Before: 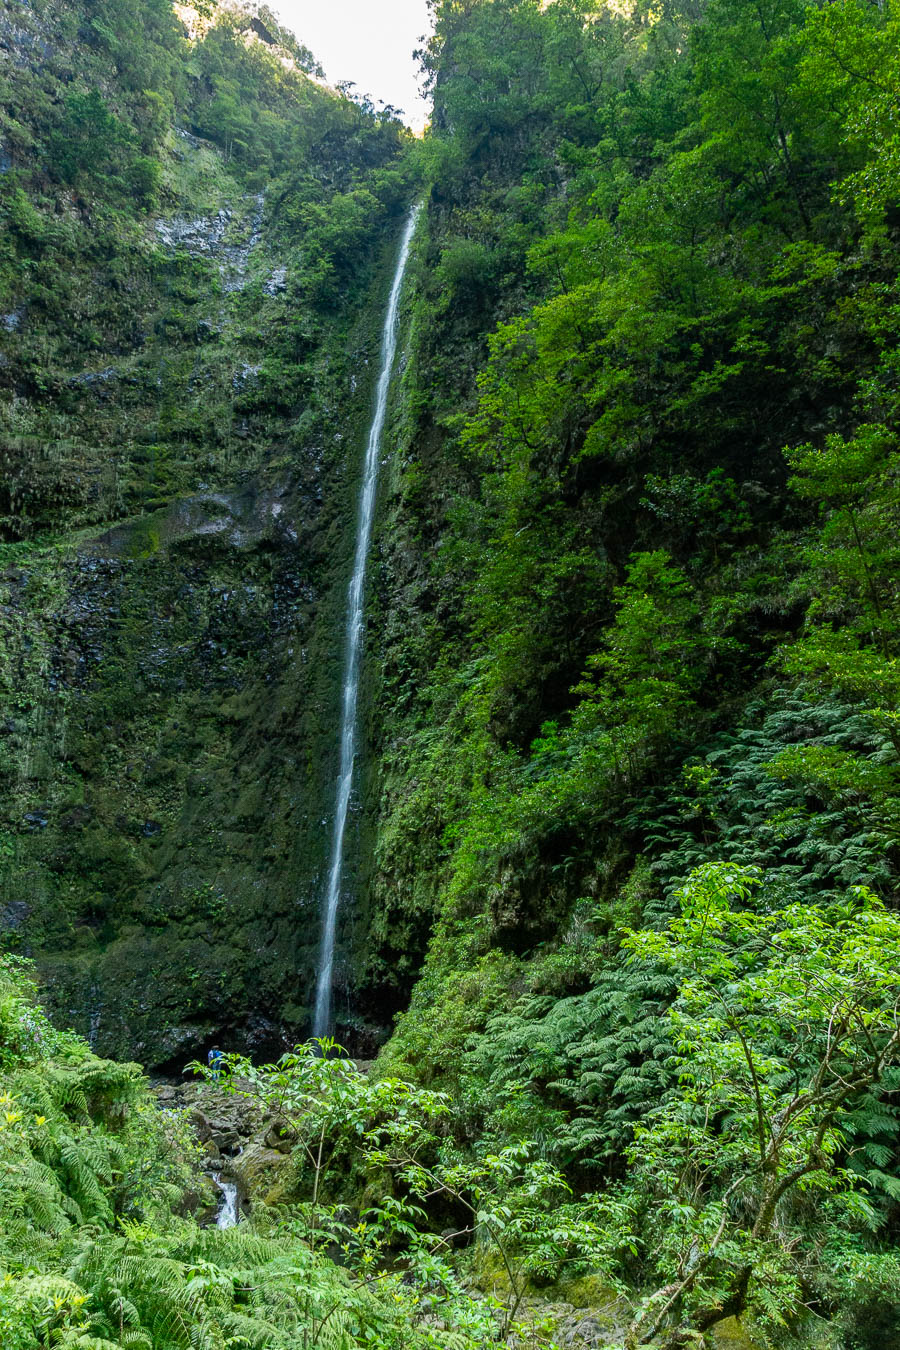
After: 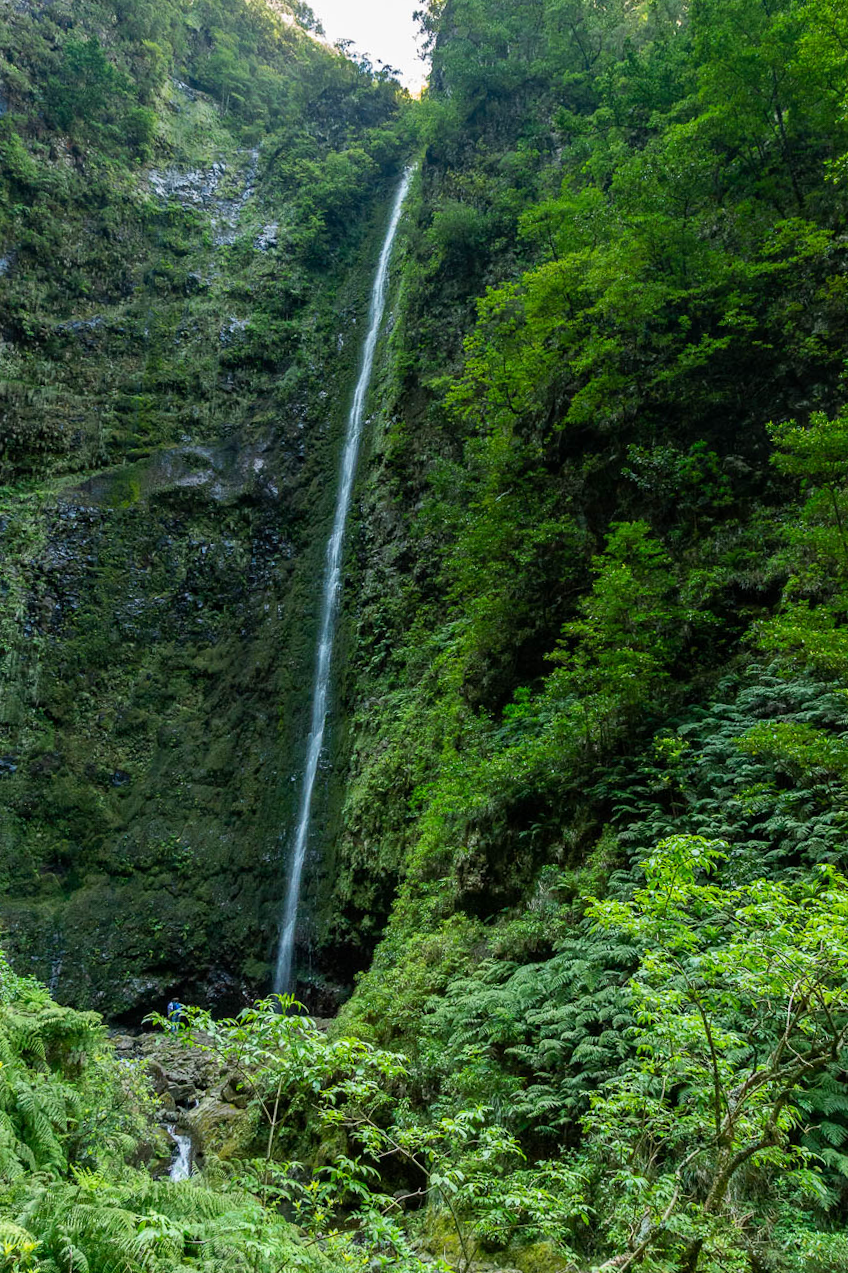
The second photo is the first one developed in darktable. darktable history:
crop and rotate: angle -2.33°
